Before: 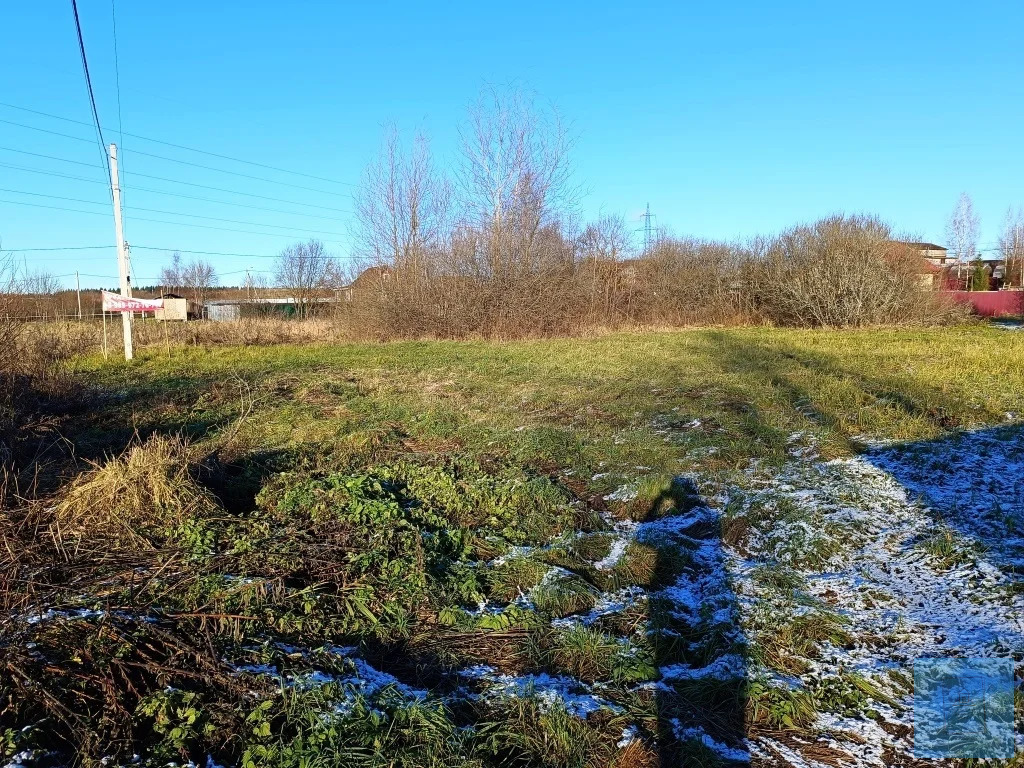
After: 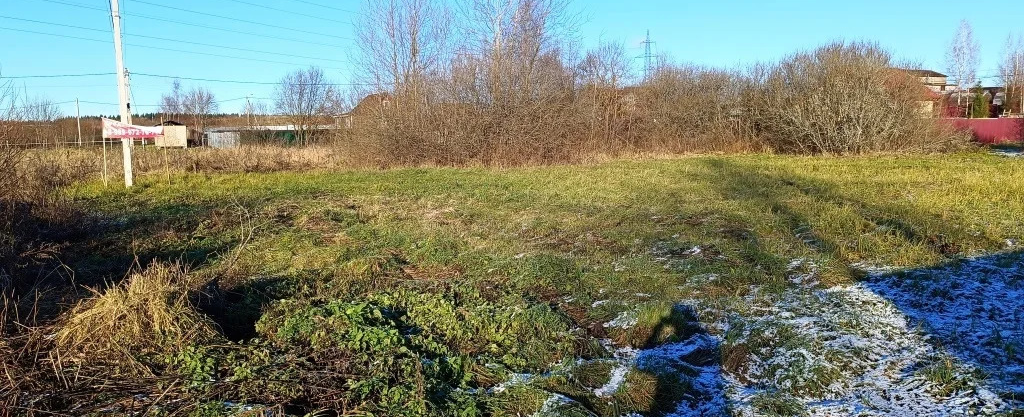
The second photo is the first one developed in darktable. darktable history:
crop and rotate: top 22.605%, bottom 23.028%
